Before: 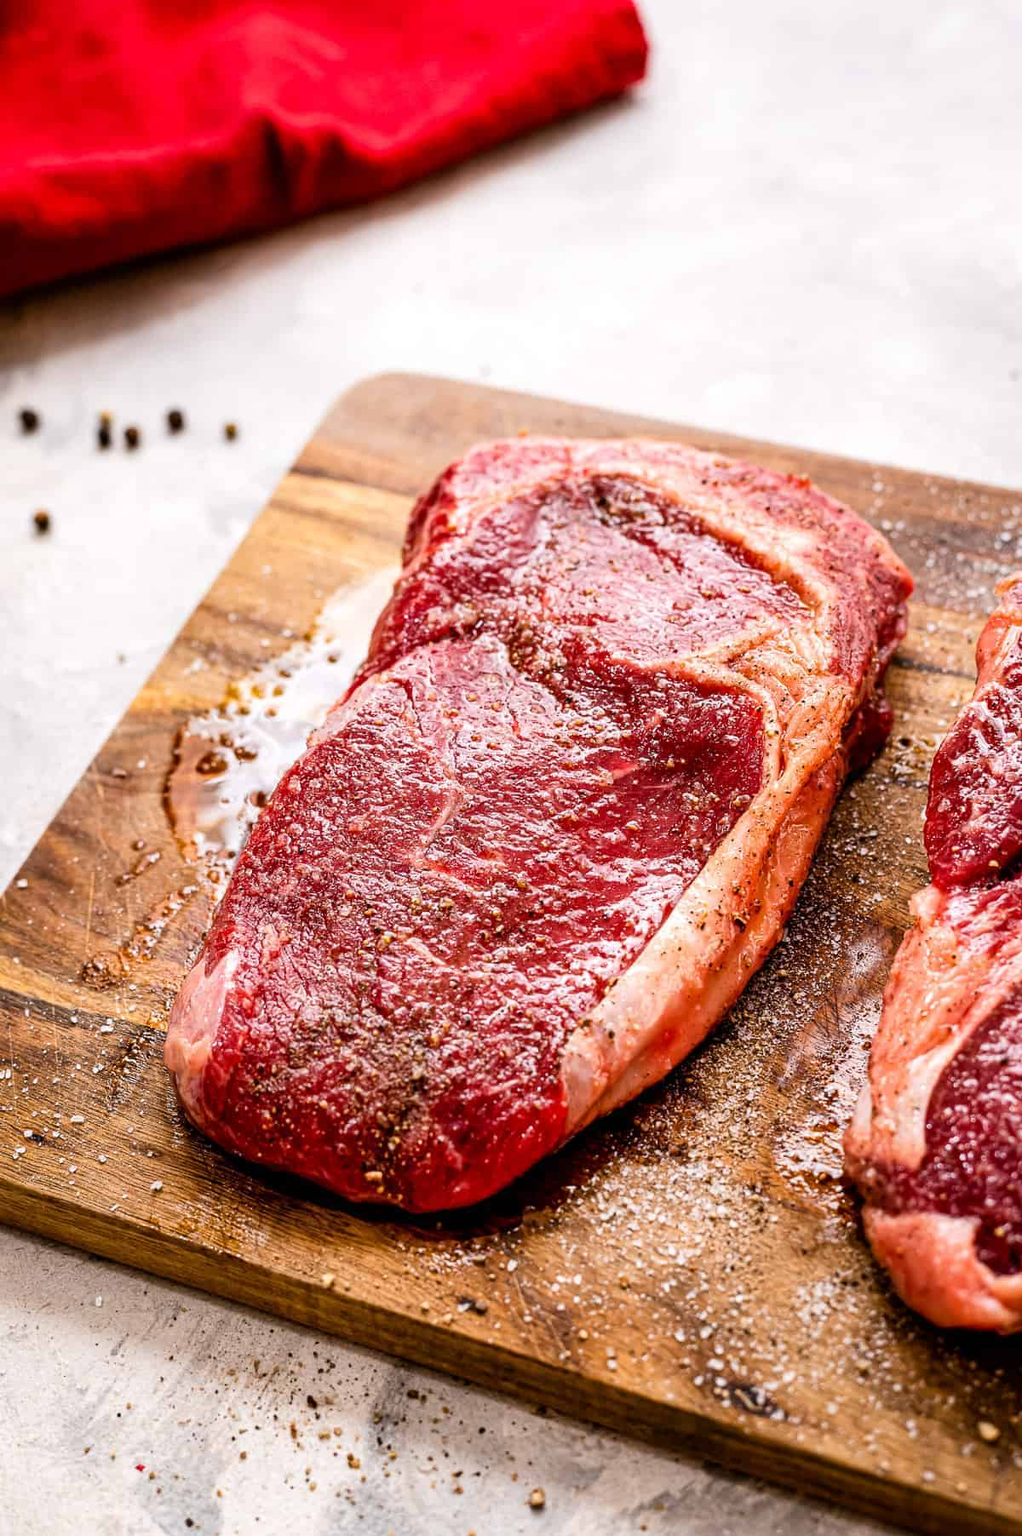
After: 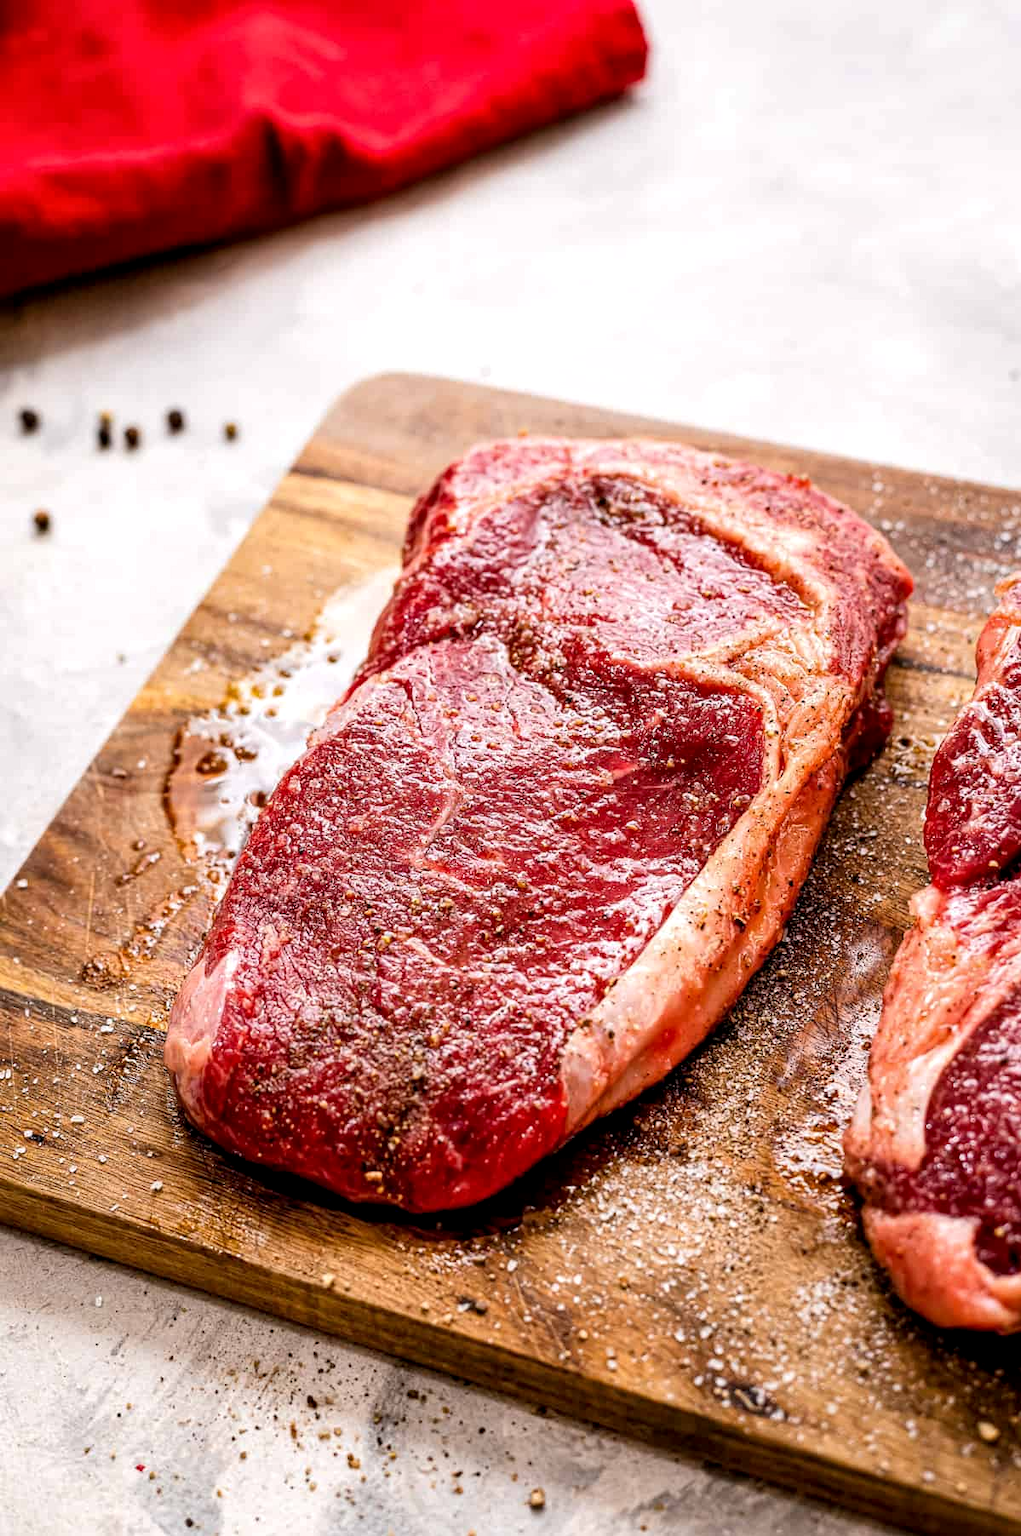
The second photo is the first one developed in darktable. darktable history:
exposure: black level correction 0.001, exposure 0.014 EV, compensate highlight preservation false
local contrast: highlights 100%, shadows 100%, detail 120%, midtone range 0.2
